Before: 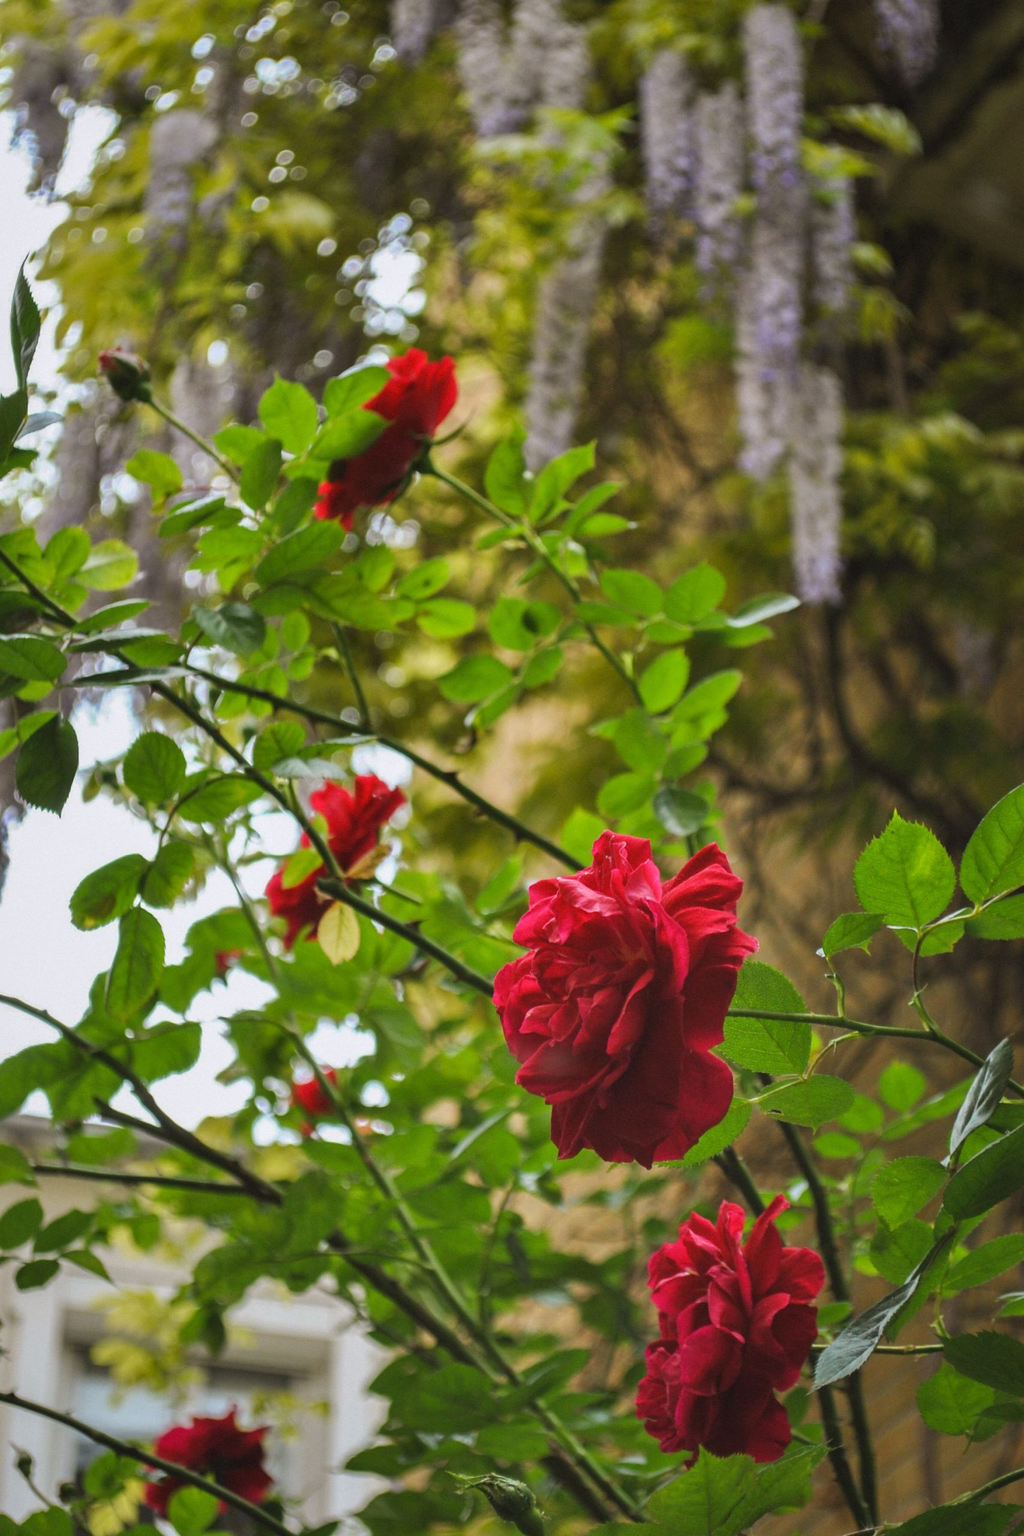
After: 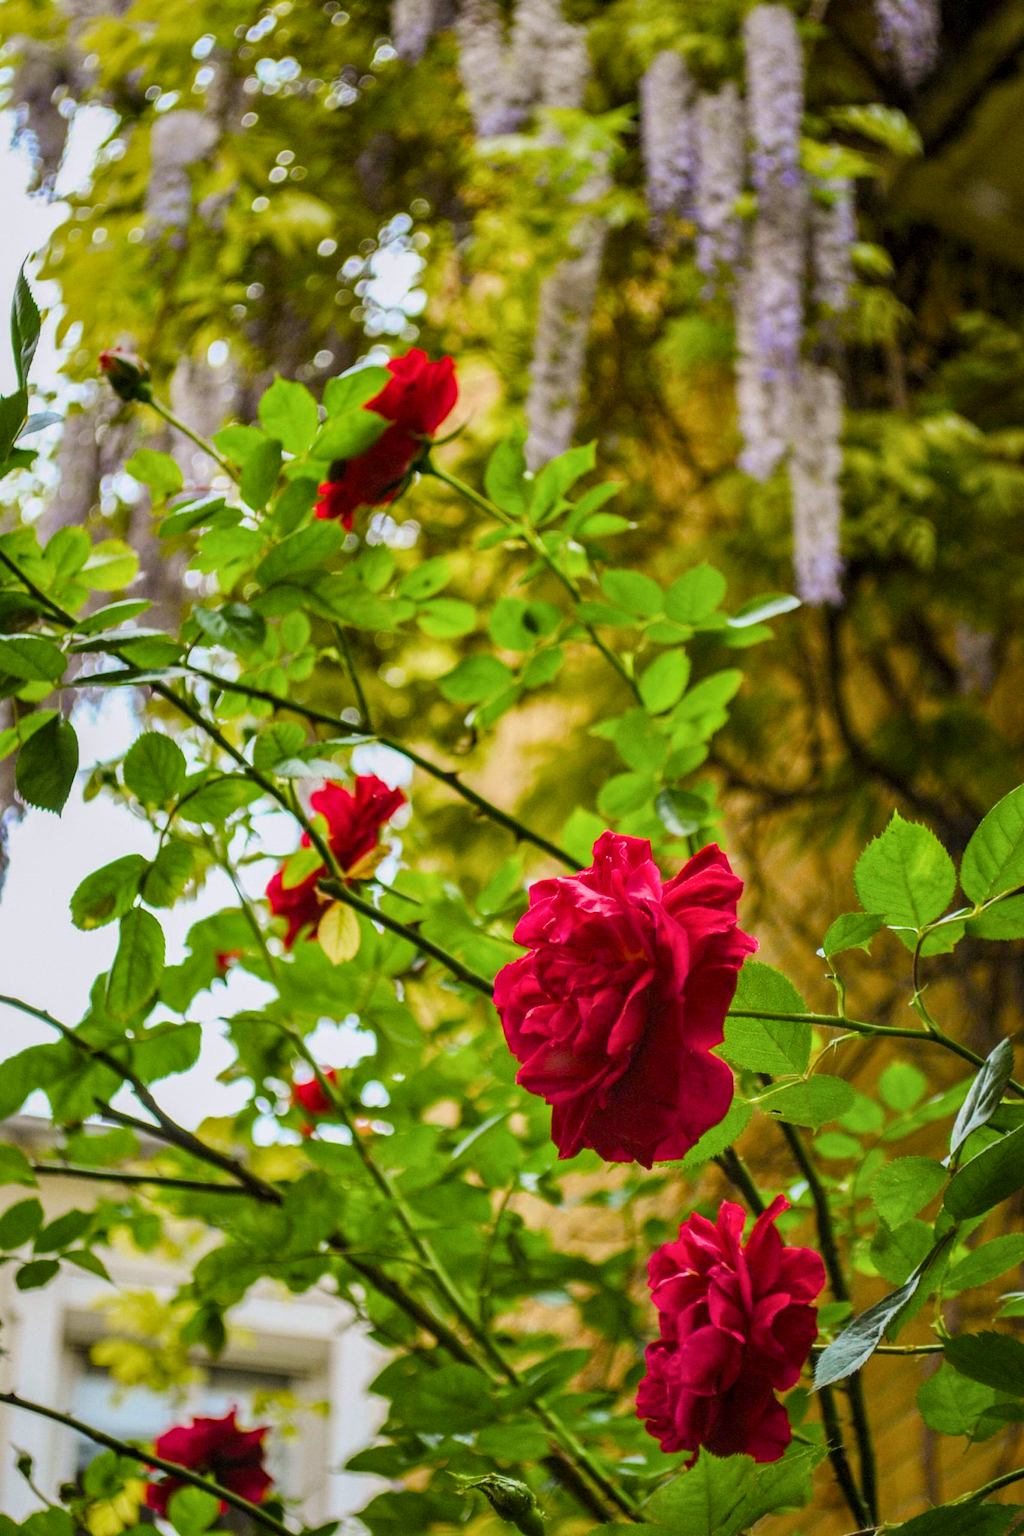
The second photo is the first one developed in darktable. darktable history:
local contrast: on, module defaults
color balance rgb: linear chroma grading › shadows -2.2%, linear chroma grading › highlights -15%, linear chroma grading › global chroma -10%, linear chroma grading › mid-tones -10%, perceptual saturation grading › global saturation 45%, perceptual saturation grading › highlights -50%, perceptual saturation grading › shadows 30%, perceptual brilliance grading › global brilliance 18%, global vibrance 45%
filmic rgb: black relative exposure -7.65 EV, white relative exposure 4.56 EV, hardness 3.61, color science v6 (2022)
tone equalizer: on, module defaults
